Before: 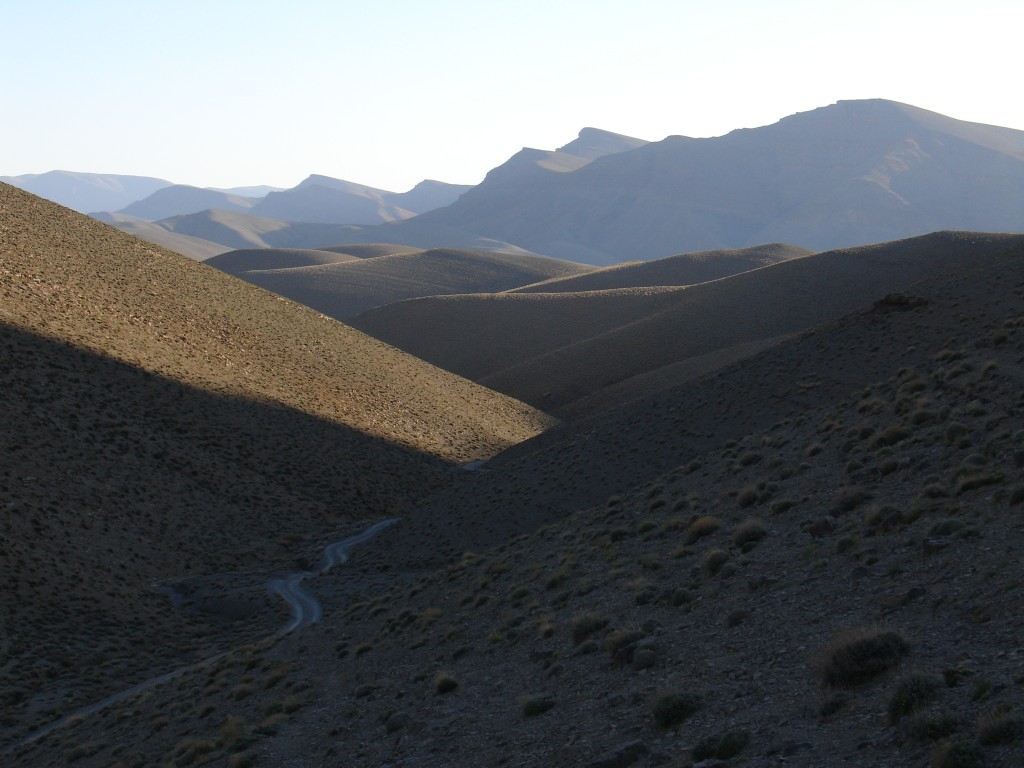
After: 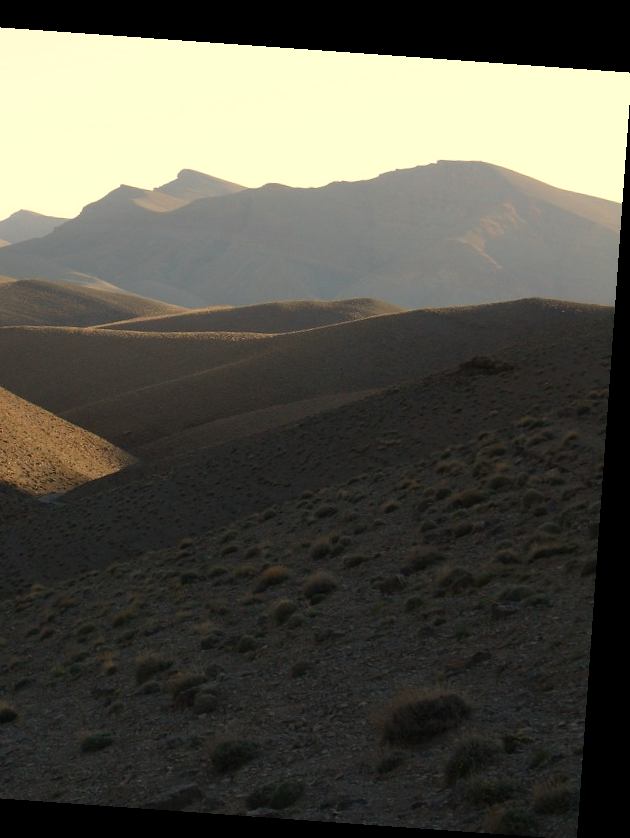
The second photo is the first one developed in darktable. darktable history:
crop: left 41.402%
rotate and perspective: rotation 4.1°, automatic cropping off
white balance: red 1.123, blue 0.83
exposure: compensate highlight preservation false
